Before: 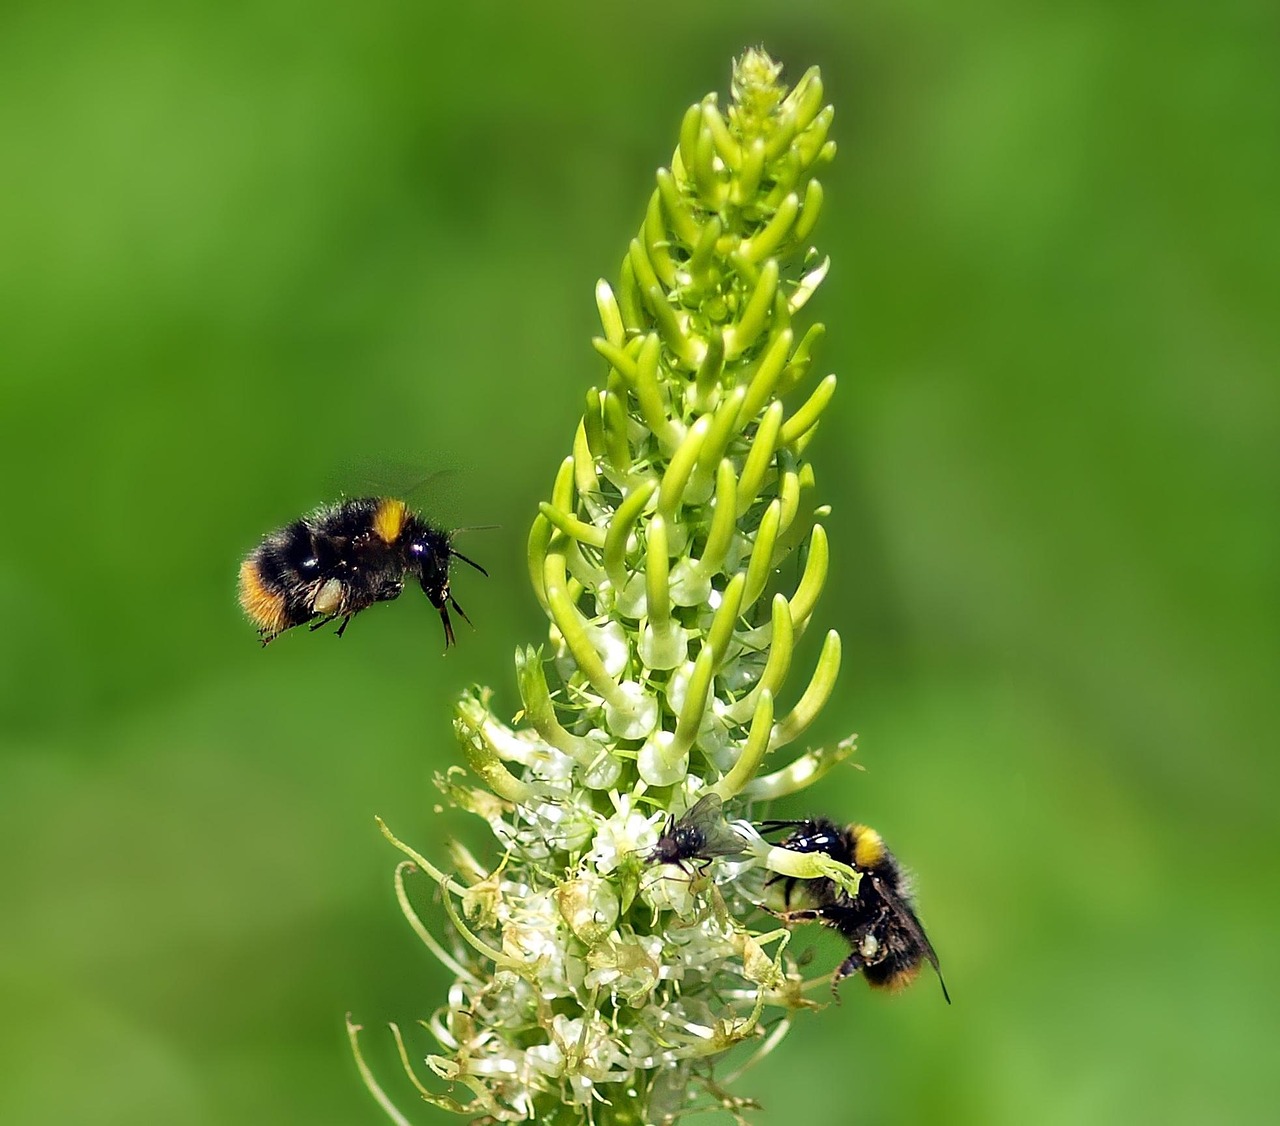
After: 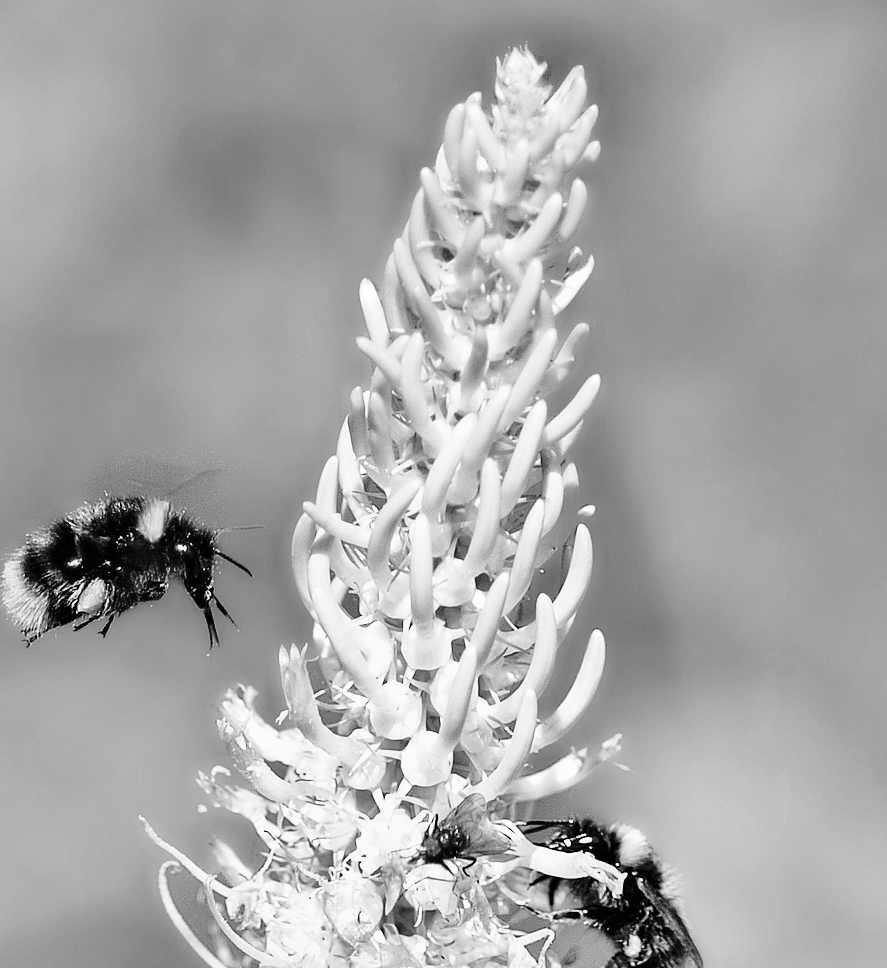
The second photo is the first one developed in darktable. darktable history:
contrast brightness saturation: saturation -0.05
crop: left 18.479%, right 12.2%, bottom 13.971%
color correction: highlights a* 14.52, highlights b* 4.84
monochrome: a -35.87, b 49.73, size 1.7
base curve: curves: ch0 [(0, 0) (0.028, 0.03) (0.121, 0.232) (0.46, 0.748) (0.859, 0.968) (1, 1)], preserve colors none
